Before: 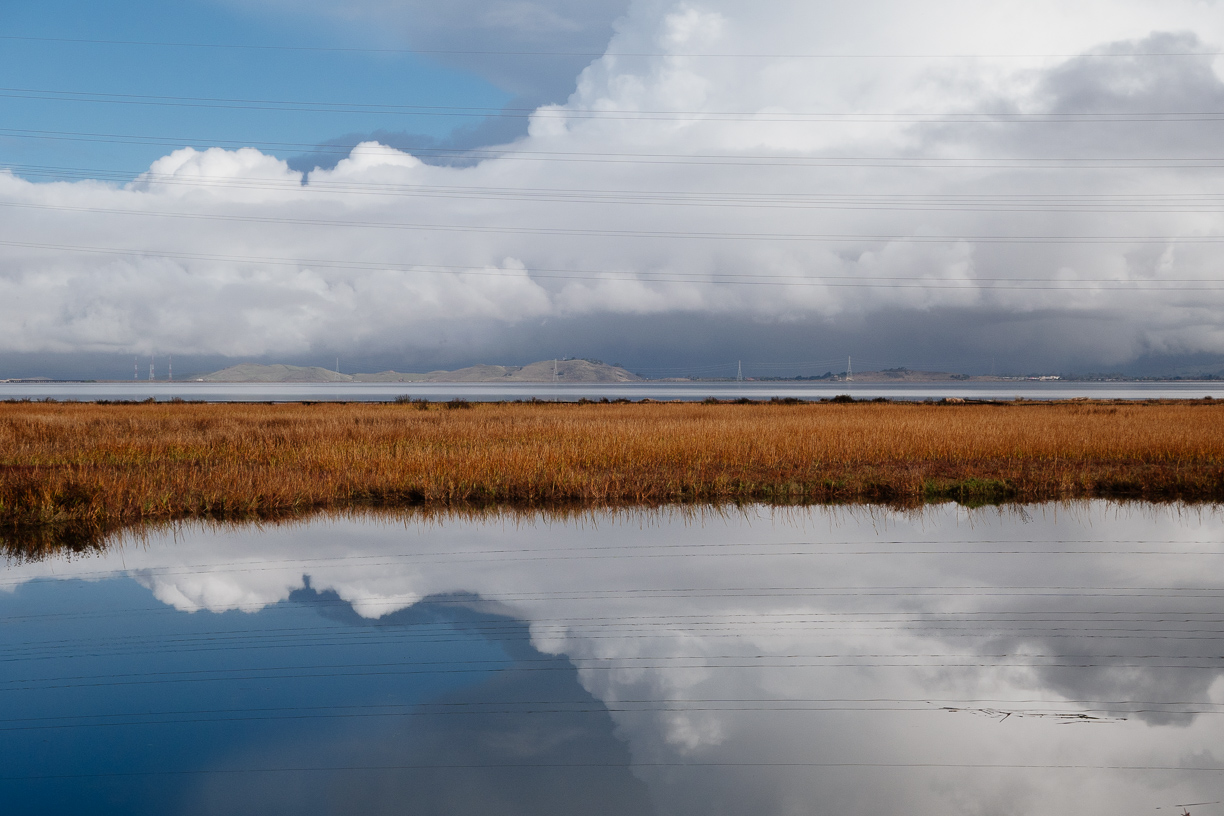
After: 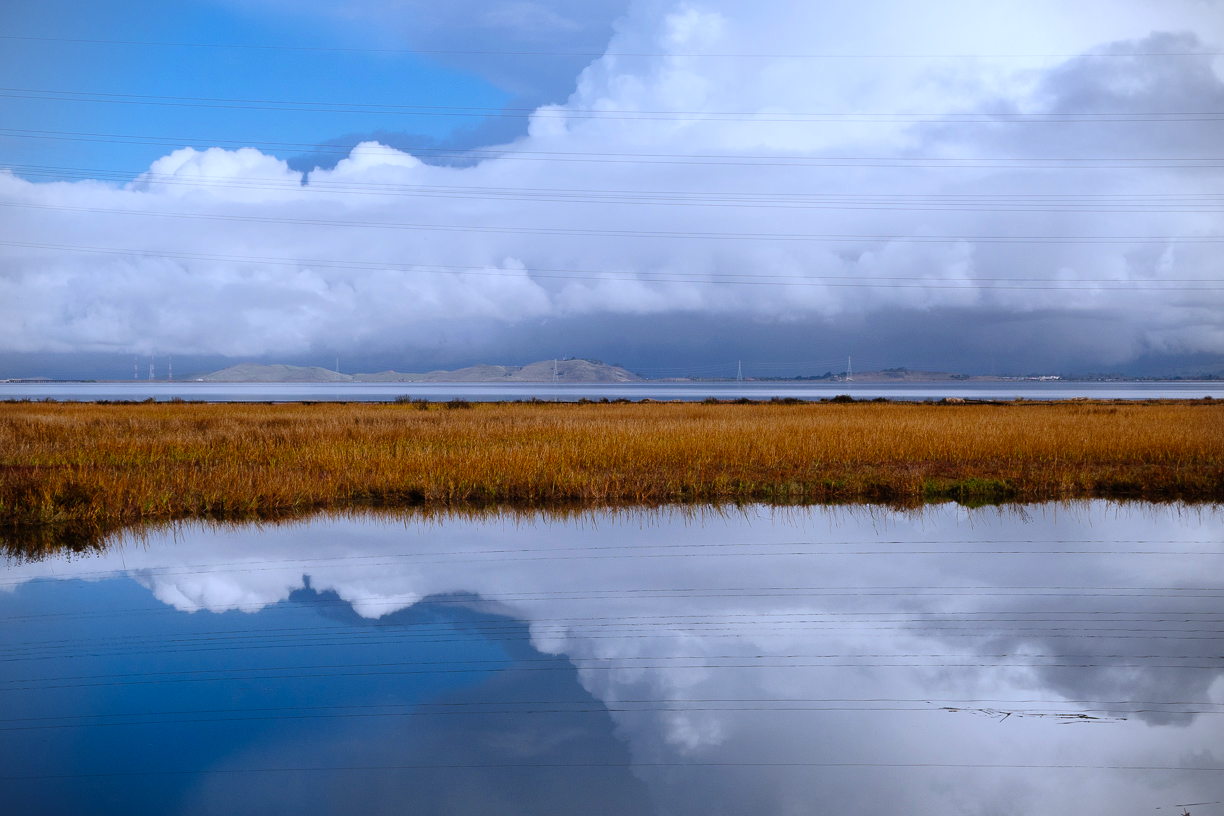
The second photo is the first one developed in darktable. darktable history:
vignetting: fall-off start 91.19%
tone equalizer: on, module defaults
white balance: red 0.948, green 1.02, blue 1.176
color balance rgb: perceptual saturation grading › global saturation 25%, global vibrance 10%
